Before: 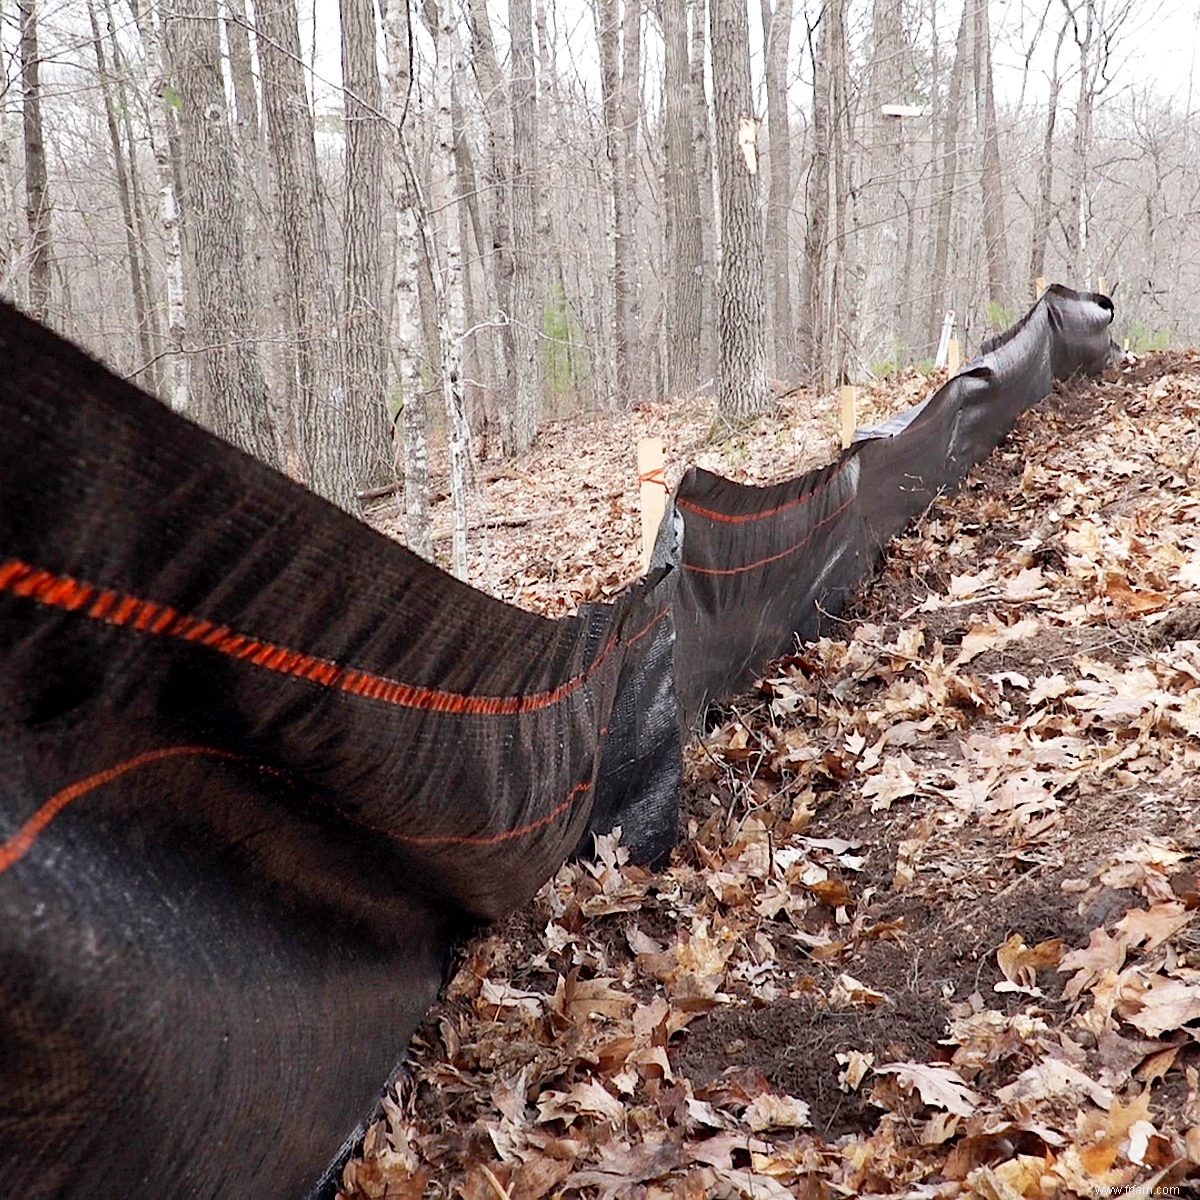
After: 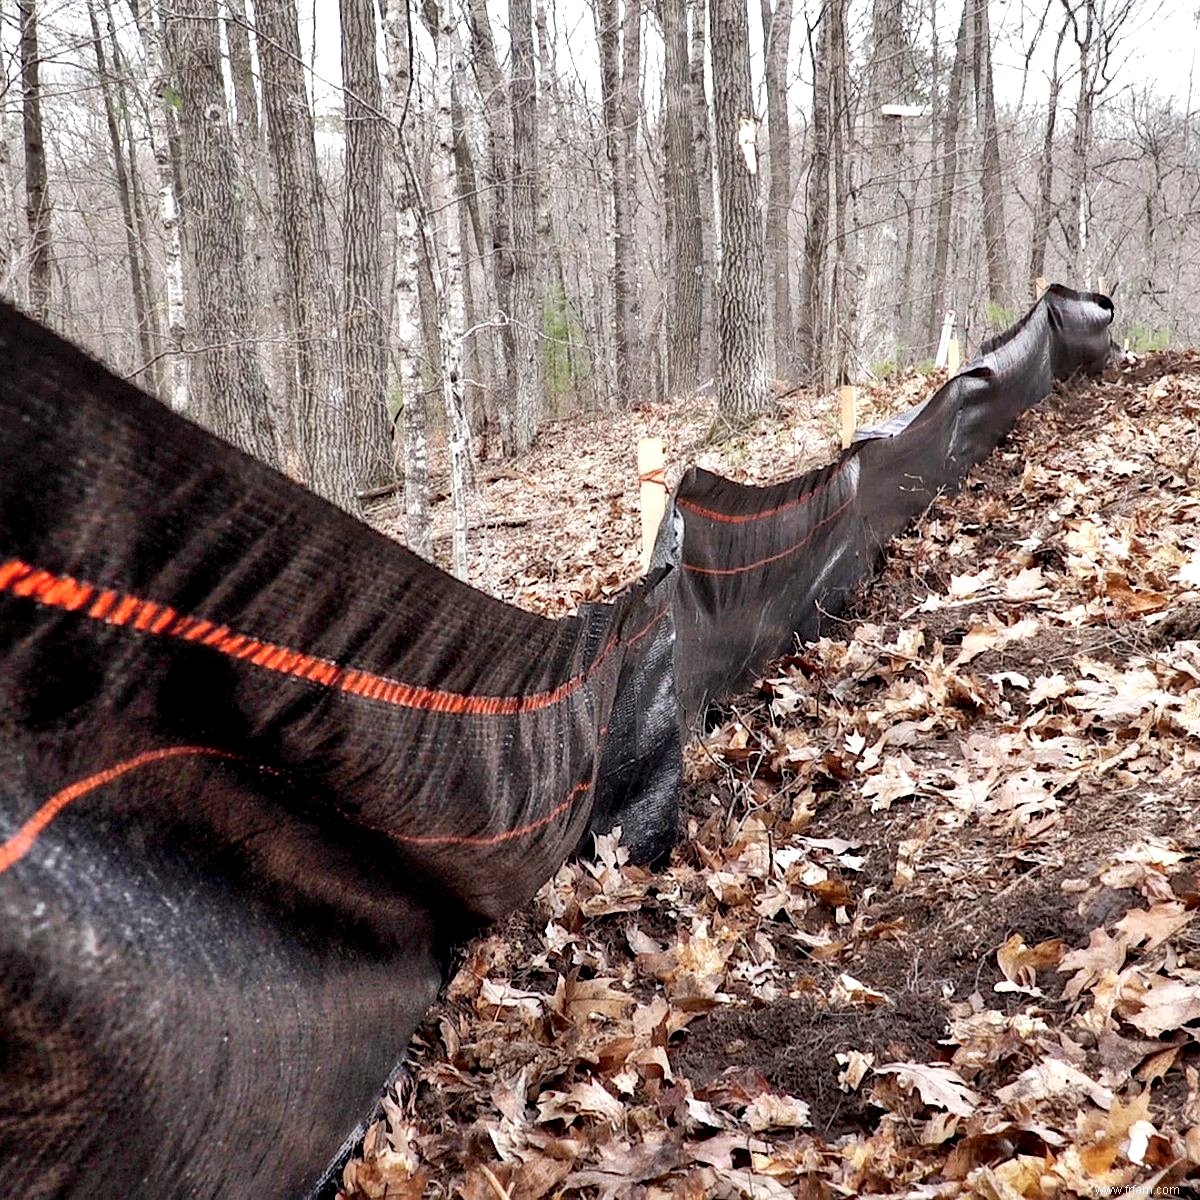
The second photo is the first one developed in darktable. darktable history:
local contrast: on, module defaults
shadows and highlights: soften with gaussian
contrast equalizer: y [[0.514, 0.573, 0.581, 0.508, 0.5, 0.5], [0.5 ×6], [0.5 ×6], [0 ×6], [0 ×6]]
